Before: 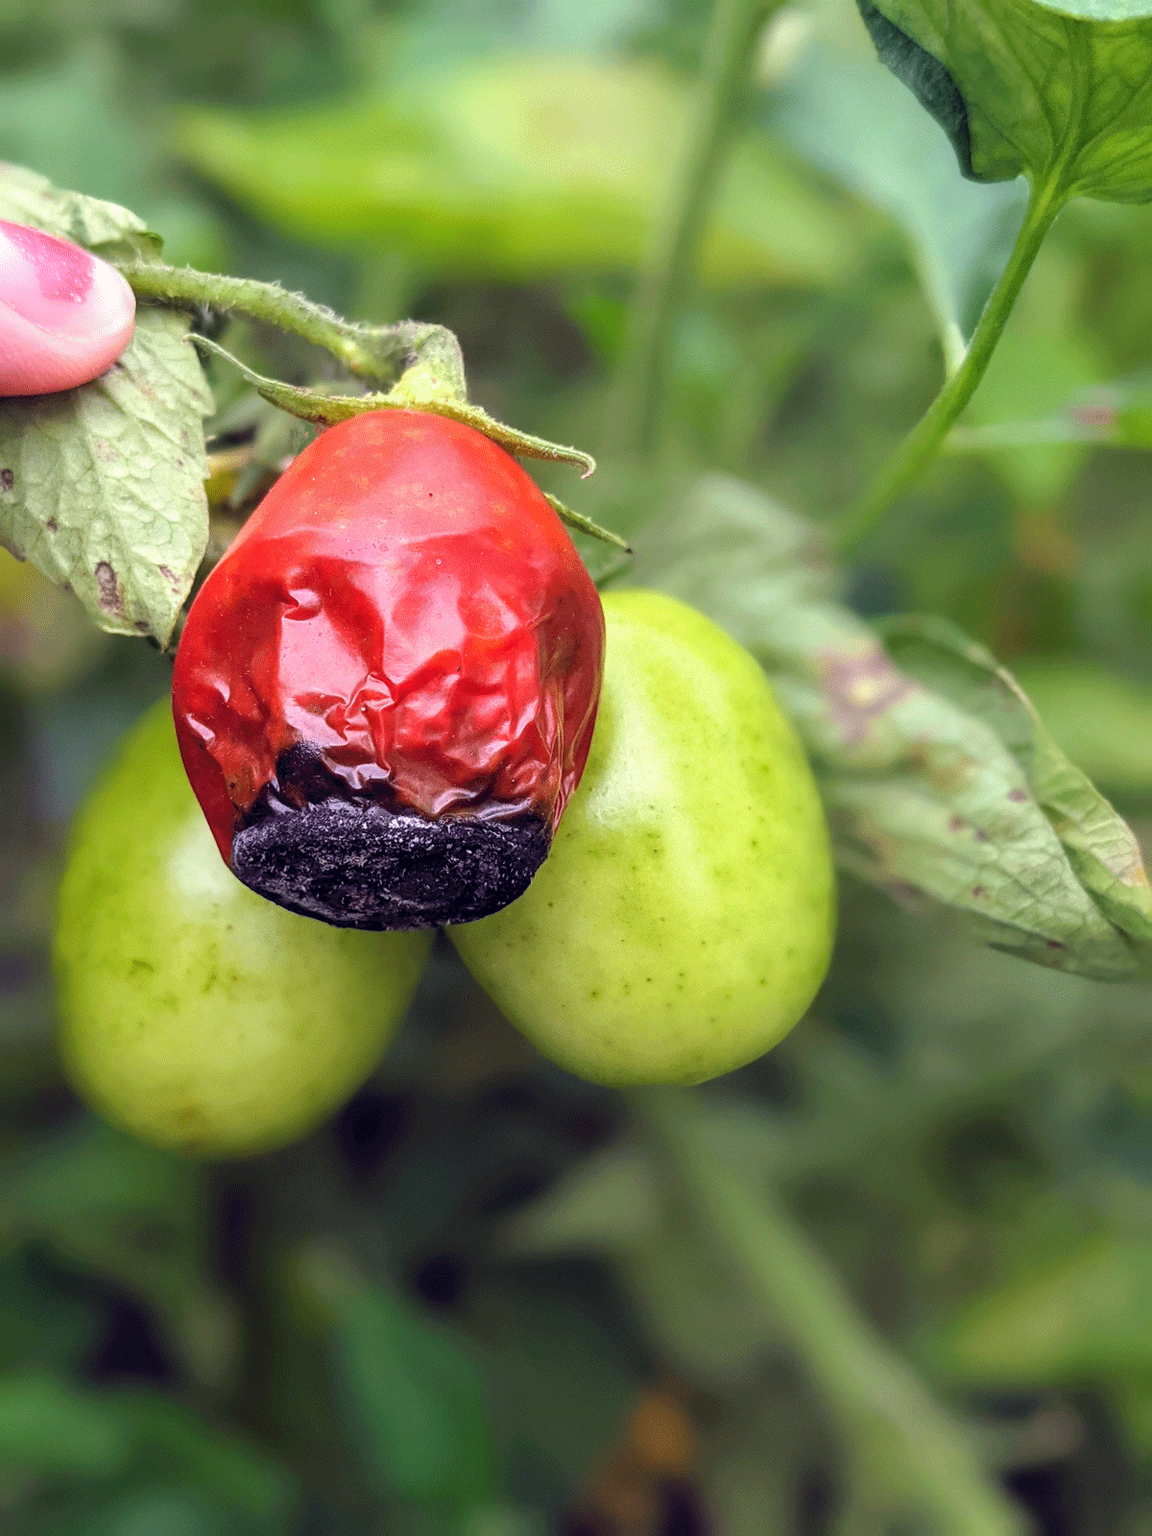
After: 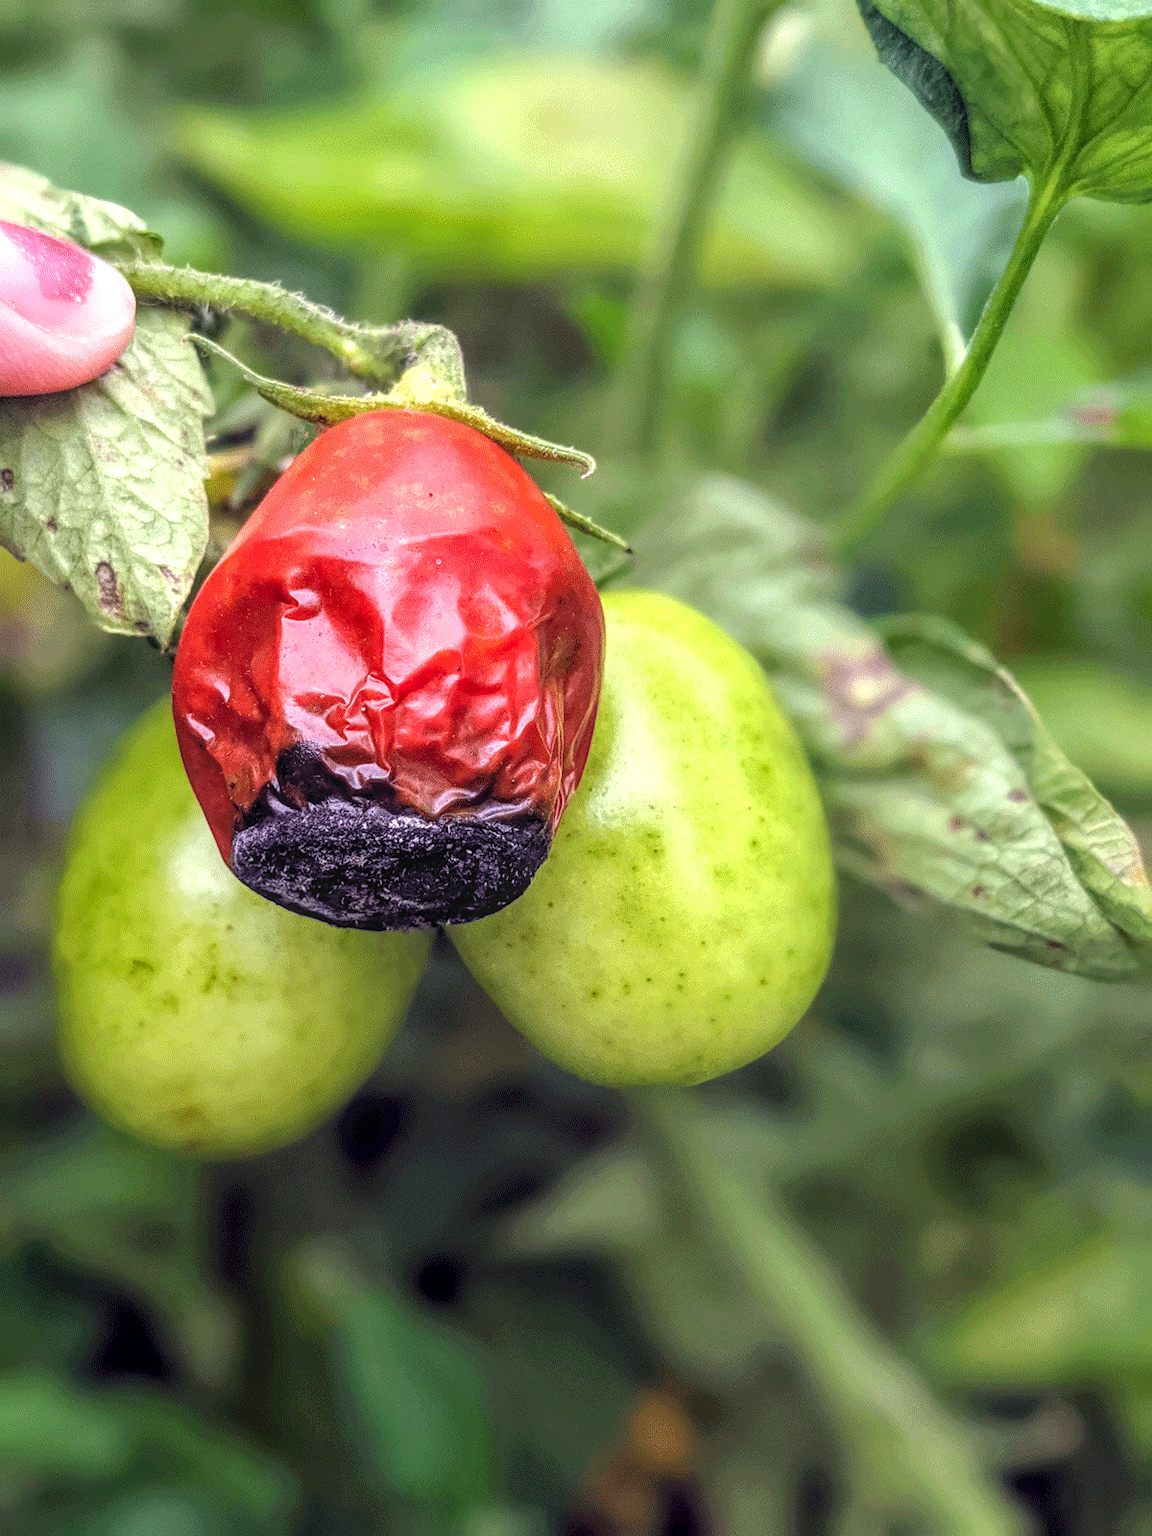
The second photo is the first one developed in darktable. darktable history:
levels: levels [0.016, 0.484, 0.953]
local contrast: highlights 74%, shadows 55%, detail 176%, midtone range 0.213
